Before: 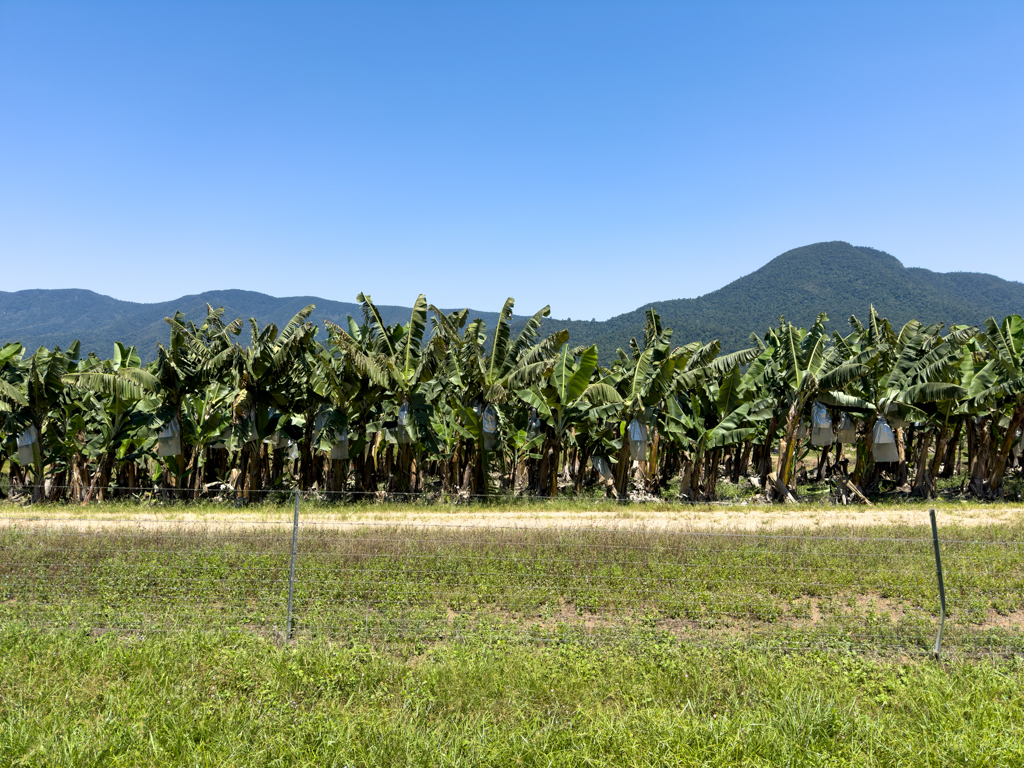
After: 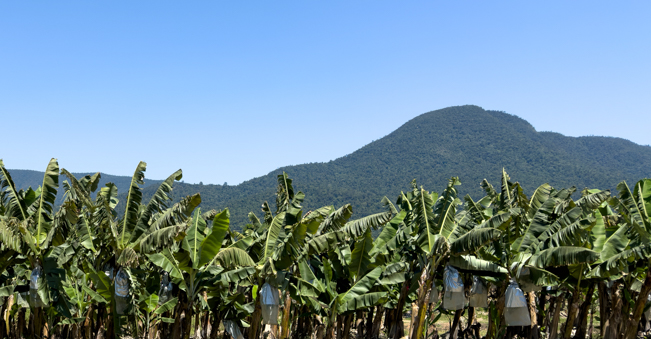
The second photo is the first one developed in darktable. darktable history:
exposure: compensate highlight preservation false
crop: left 36.02%, top 17.838%, right 0.402%, bottom 37.981%
